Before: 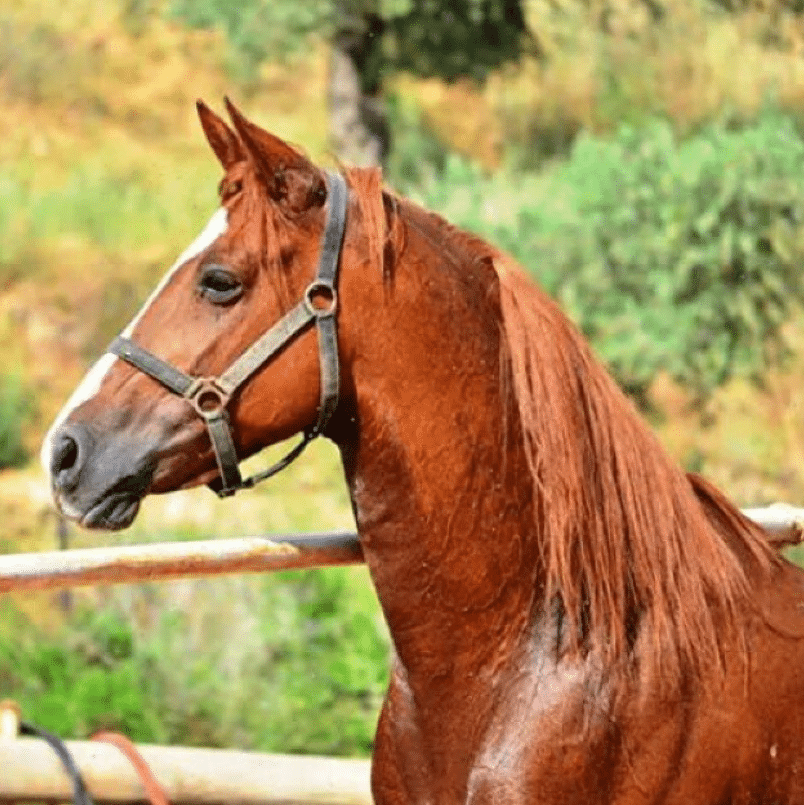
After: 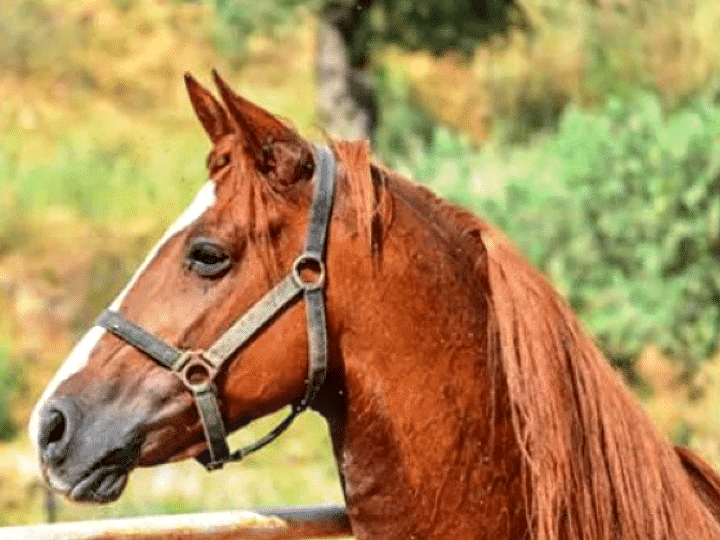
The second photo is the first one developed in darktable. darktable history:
crop: left 1.509%, top 3.452%, right 7.696%, bottom 28.452%
local contrast: on, module defaults
